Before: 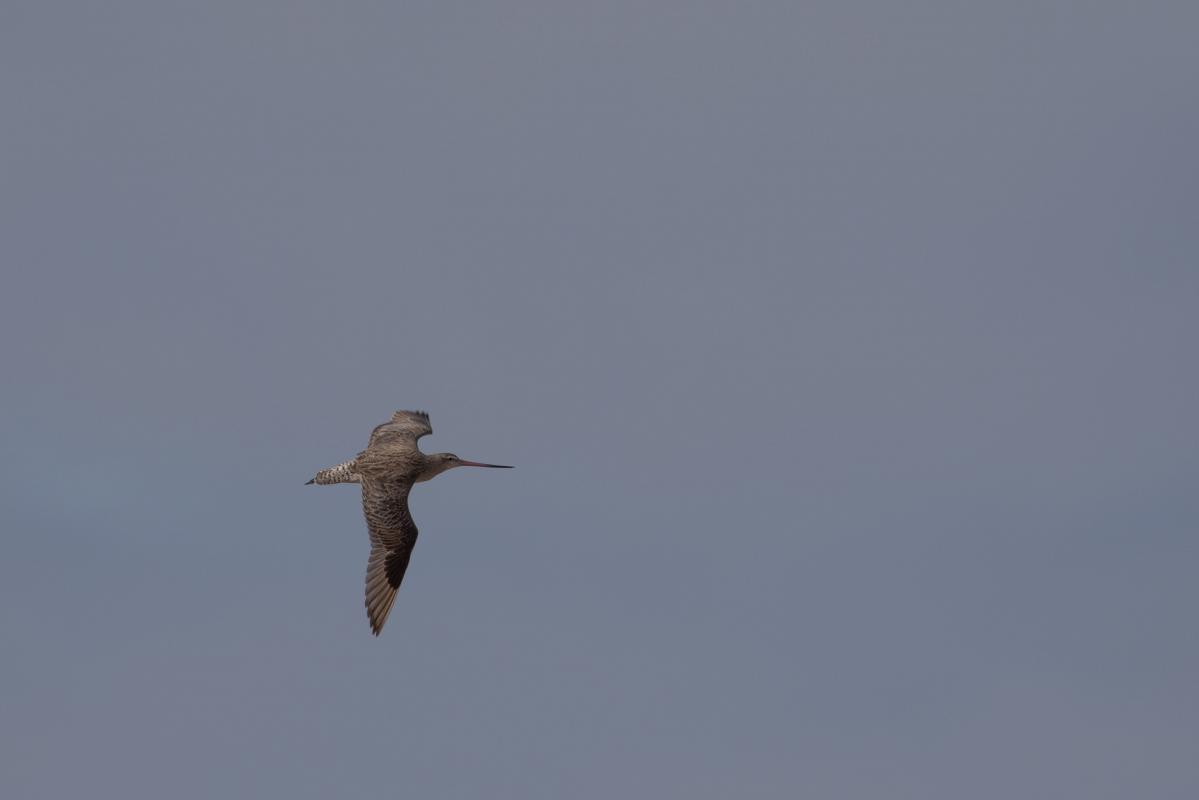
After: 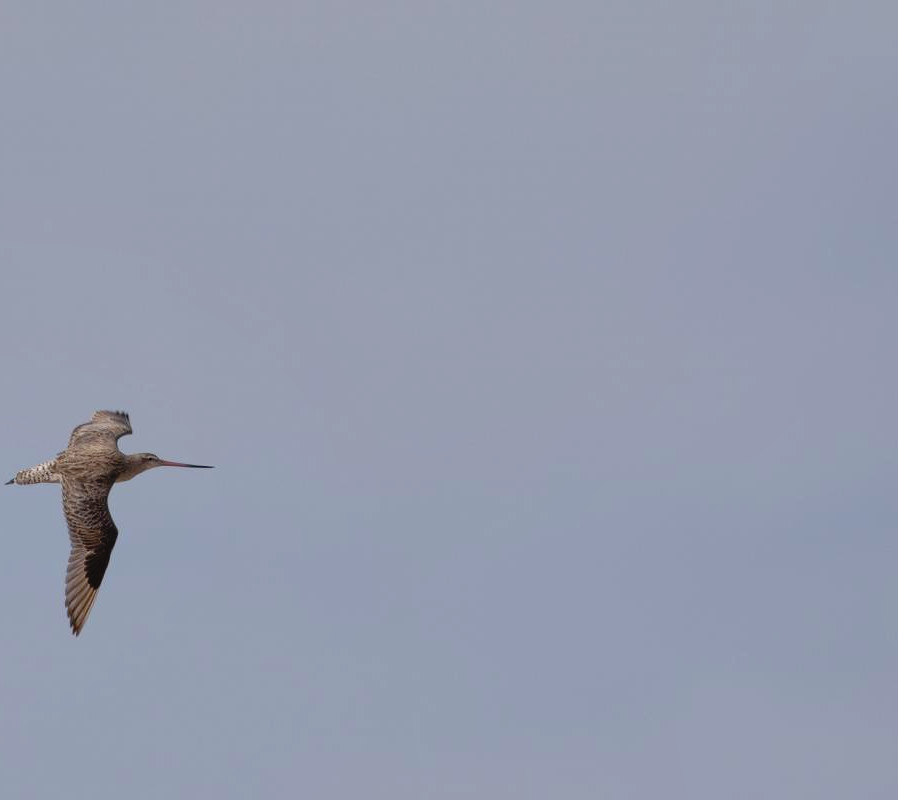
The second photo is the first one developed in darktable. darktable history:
tone curve: curves: ch0 [(0, 0.022) (0.114, 0.088) (0.282, 0.316) (0.446, 0.511) (0.613, 0.693) (0.786, 0.843) (0.999, 0.949)]; ch1 [(0, 0) (0.395, 0.343) (0.463, 0.427) (0.486, 0.474) (0.503, 0.5) (0.535, 0.522) (0.555, 0.546) (0.594, 0.614) (0.755, 0.793) (1, 1)]; ch2 [(0, 0) (0.369, 0.388) (0.449, 0.431) (0.501, 0.5) (0.528, 0.517) (0.561, 0.598) (0.697, 0.721) (1, 1)], preserve colors none
crop and rotate: left 25.092%
tone equalizer: -7 EV 0.158 EV, -6 EV 0.64 EV, -5 EV 1.12 EV, -4 EV 1.35 EV, -3 EV 1.15 EV, -2 EV 0.6 EV, -1 EV 0.156 EV, smoothing diameter 24.91%, edges refinement/feathering 14.16, preserve details guided filter
